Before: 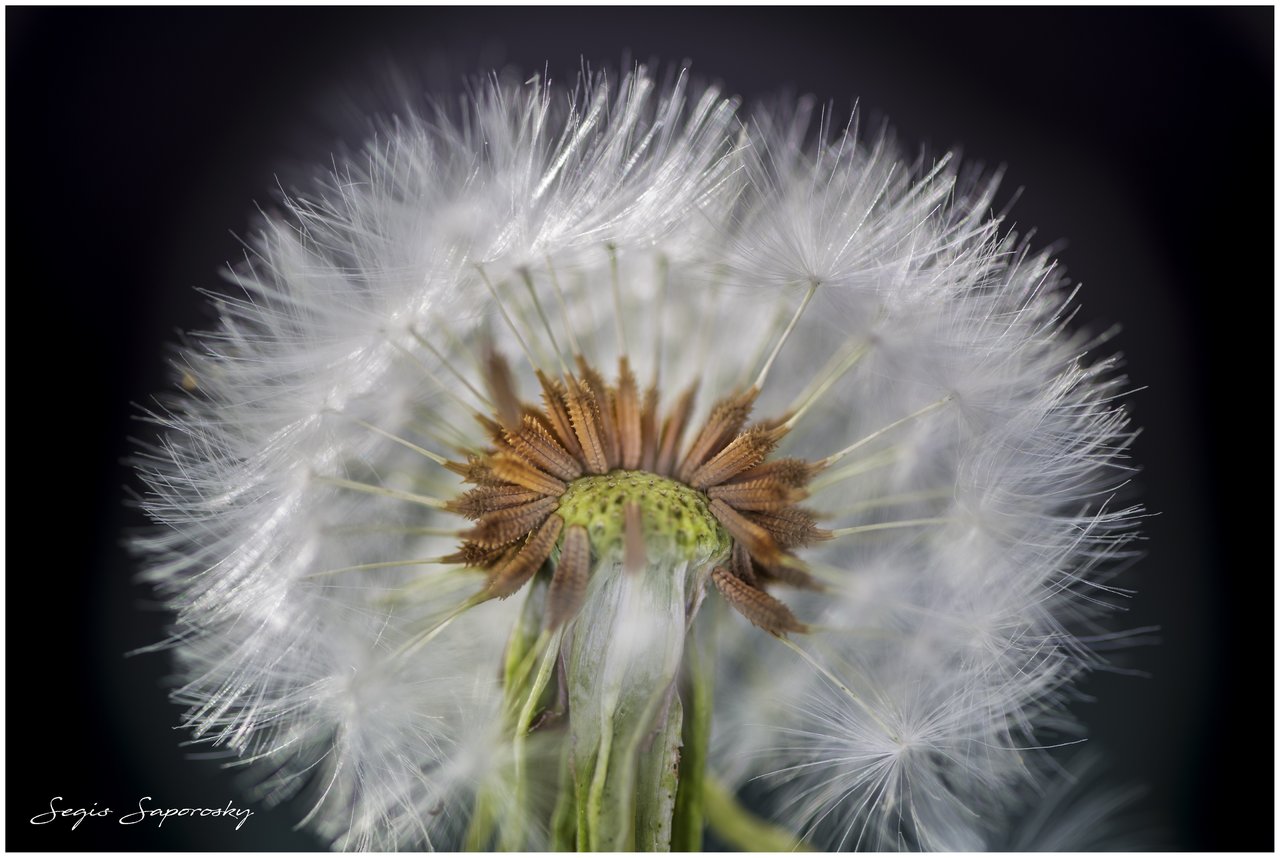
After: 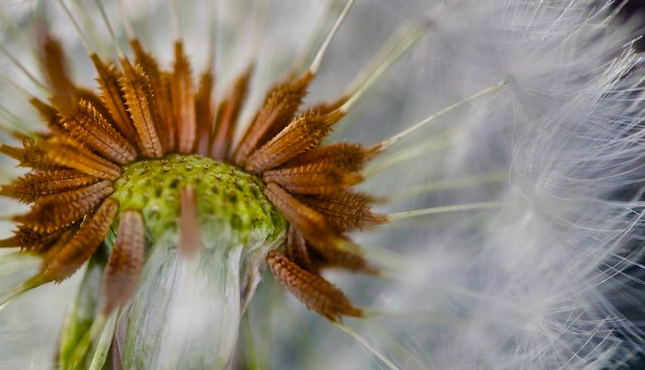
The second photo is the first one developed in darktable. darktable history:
color balance rgb: perceptual saturation grading › global saturation 34.814%, perceptual saturation grading › highlights -29.945%, perceptual saturation grading › shadows 36.115%, saturation formula JzAzBz (2021)
shadows and highlights: soften with gaussian
crop: left 34.83%, top 36.848%, right 14.706%, bottom 20.009%
contrast equalizer: octaves 7, y [[0.502, 0.505, 0.512, 0.529, 0.564, 0.588], [0.5 ×6], [0.502, 0.505, 0.512, 0.529, 0.564, 0.588], [0, 0.001, 0.001, 0.004, 0.008, 0.011], [0, 0.001, 0.001, 0.004, 0.008, 0.011]], mix -0.182
